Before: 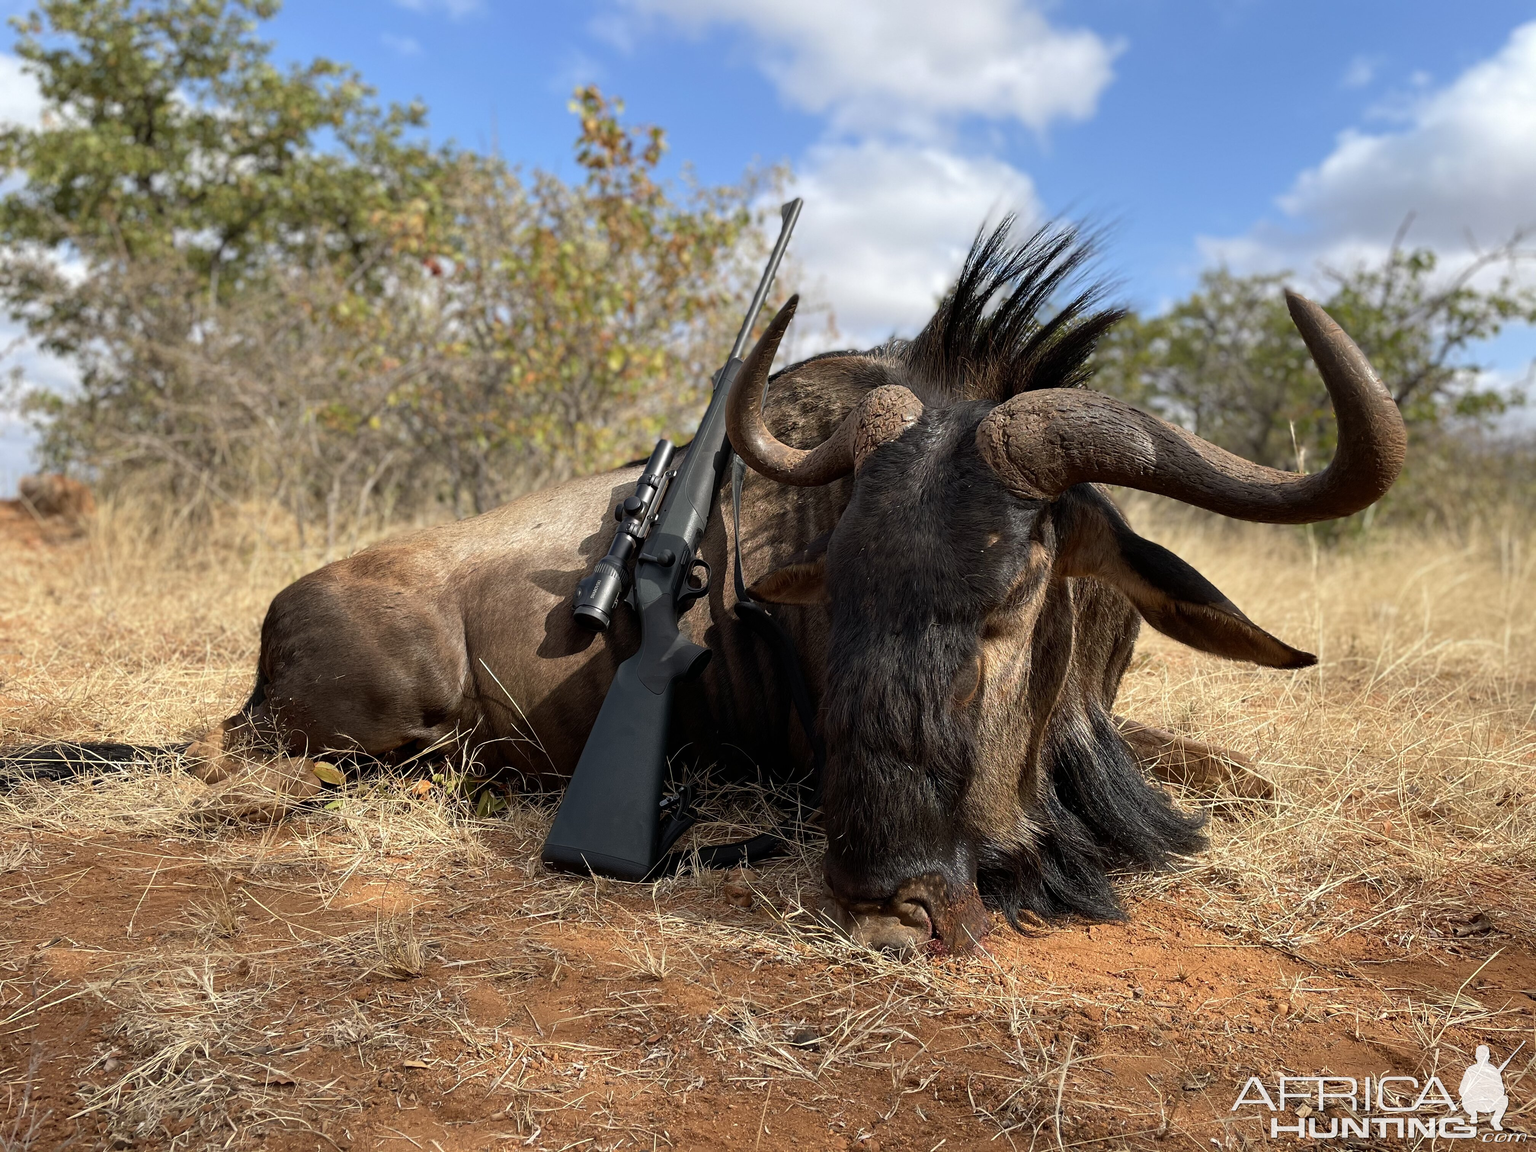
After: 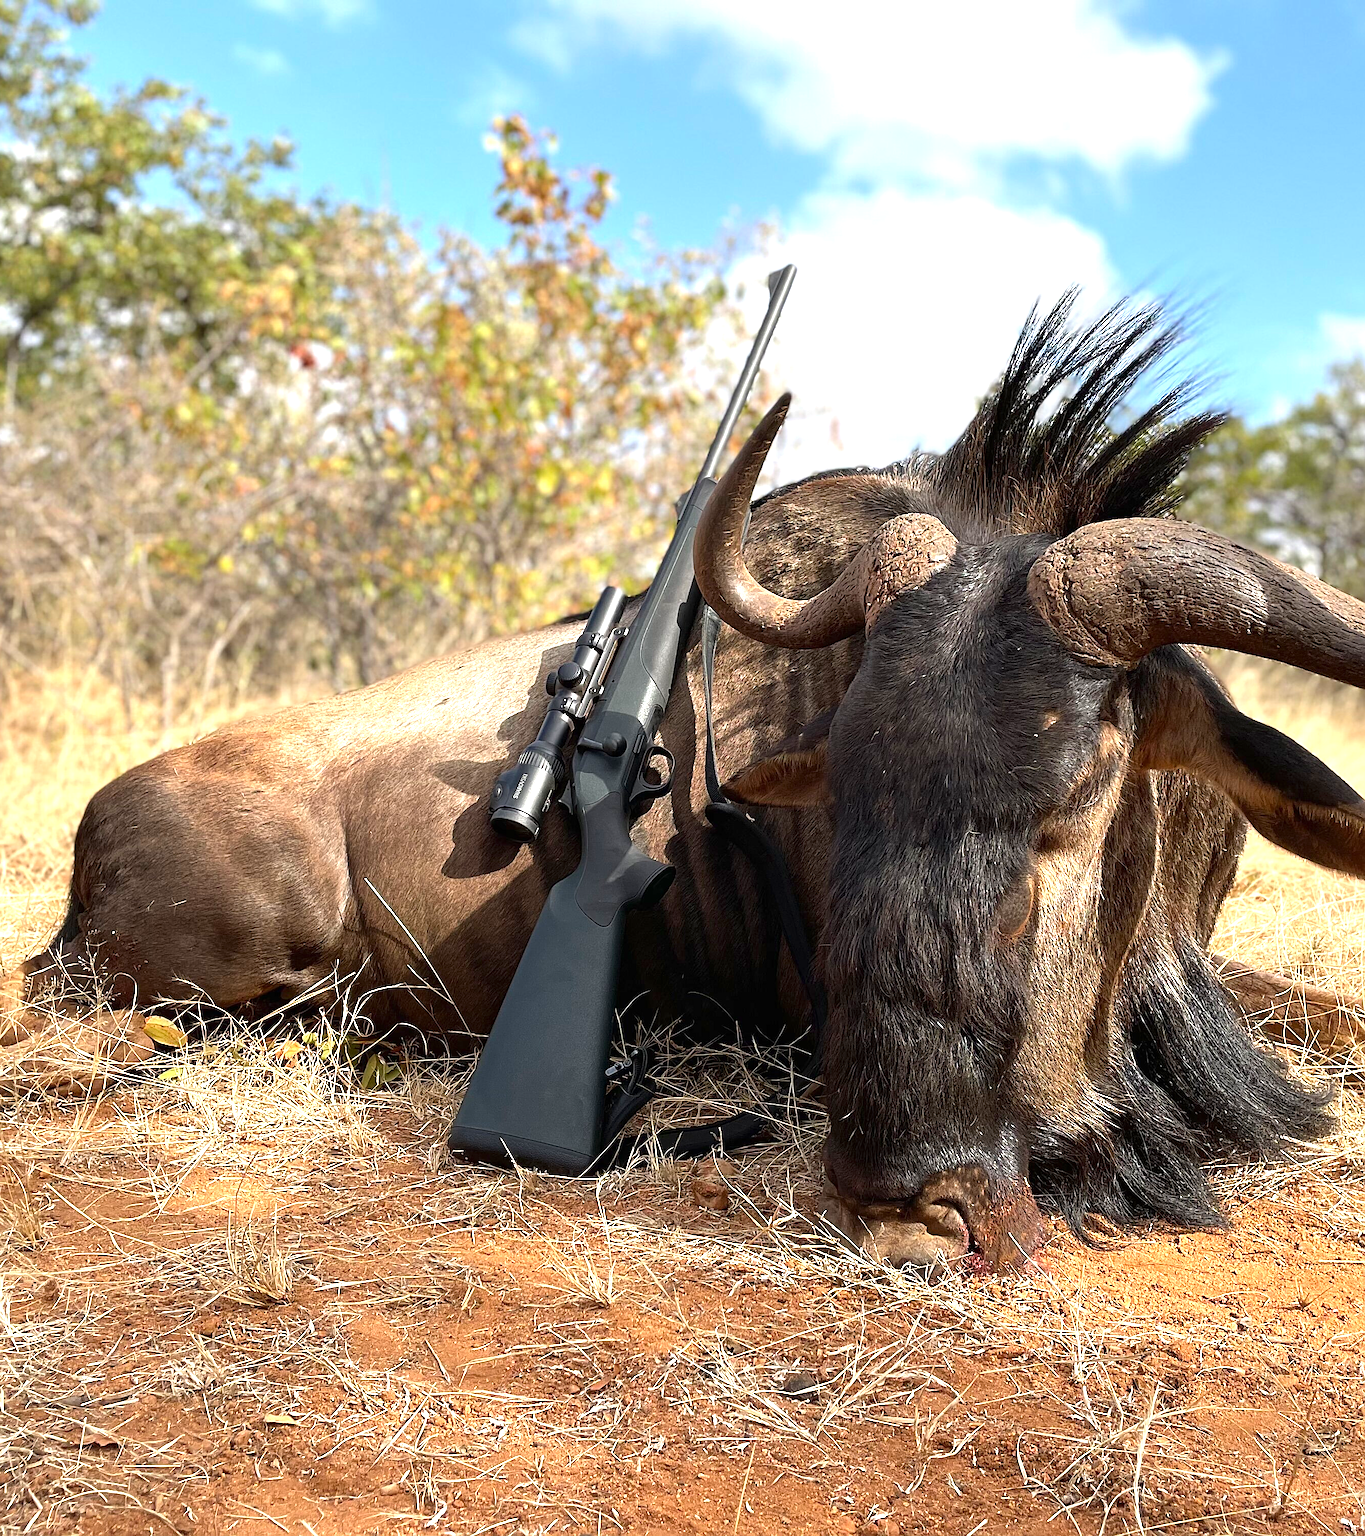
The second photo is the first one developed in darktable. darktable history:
exposure: black level correction 0, exposure 1 EV, compensate highlight preservation false
sharpen: on, module defaults
crop and rotate: left 13.399%, right 19.912%
